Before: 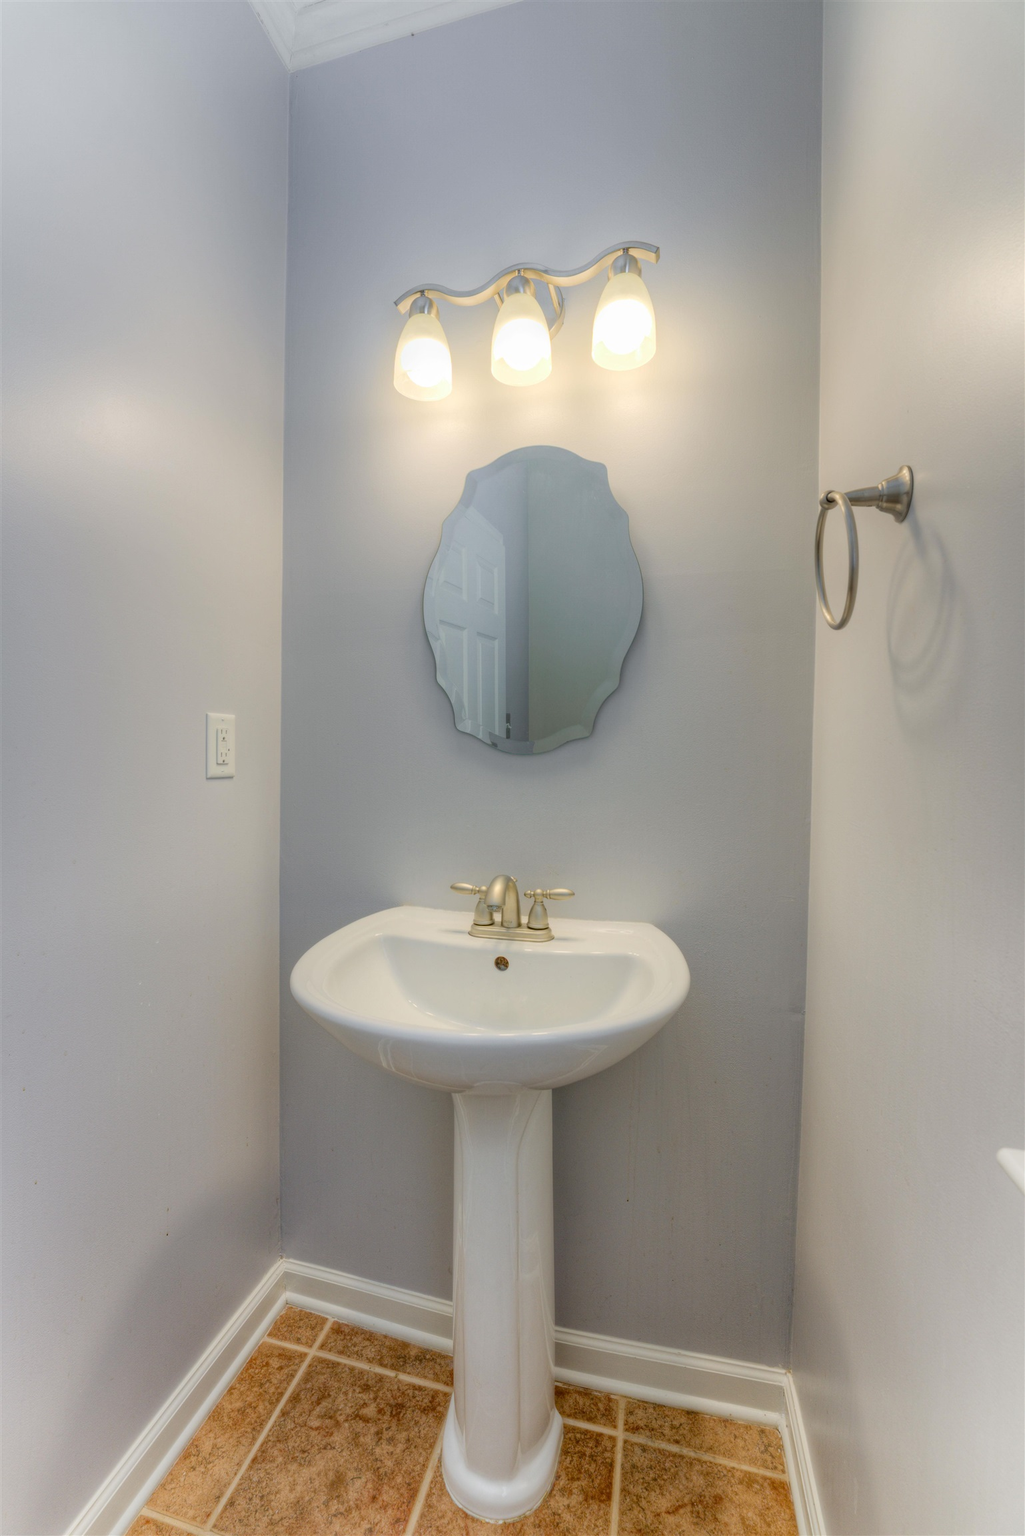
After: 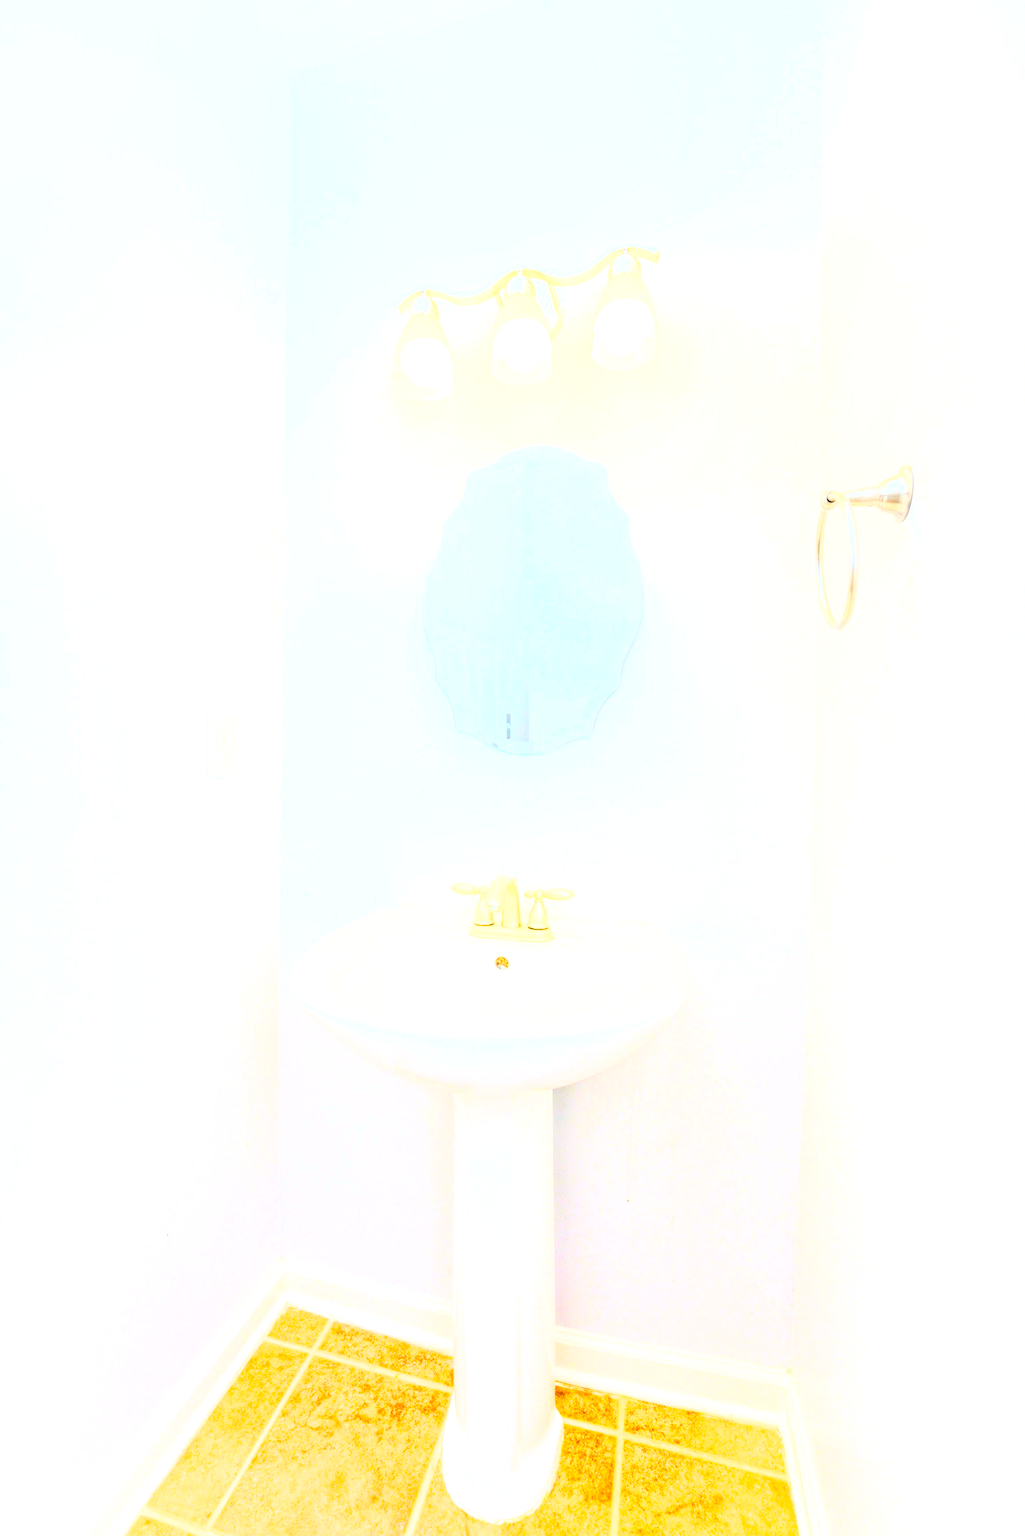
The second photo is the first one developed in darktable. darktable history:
local contrast: detail 110%
tone curve: curves: ch0 [(0, 0) (0.003, 0.003) (0.011, 0.011) (0.025, 0.025) (0.044, 0.044) (0.069, 0.068) (0.1, 0.099) (0.136, 0.134) (0.177, 0.175) (0.224, 0.222) (0.277, 0.274) (0.335, 0.331) (0.399, 0.395) (0.468, 0.463) (0.543, 0.554) (0.623, 0.632) (0.709, 0.716) (0.801, 0.805) (0.898, 0.9) (1, 1)], color space Lab, independent channels, preserve colors none
base curve: curves: ch0 [(0, 0) (0.007, 0.004) (0.027, 0.03) (0.046, 0.07) (0.207, 0.54) (0.442, 0.872) (0.673, 0.972) (1, 1)]
color balance rgb: shadows lift › chroma 3.158%, shadows lift › hue 240.83°, perceptual saturation grading › global saturation 29.607%, global vibrance 14.385%
color calibration: illuminant as shot in camera, x 0.358, y 0.373, temperature 4628.91 K
exposure: black level correction 0, exposure 2.382 EV, compensate exposure bias true, compensate highlight preservation false
contrast brightness saturation: saturation -0.051
